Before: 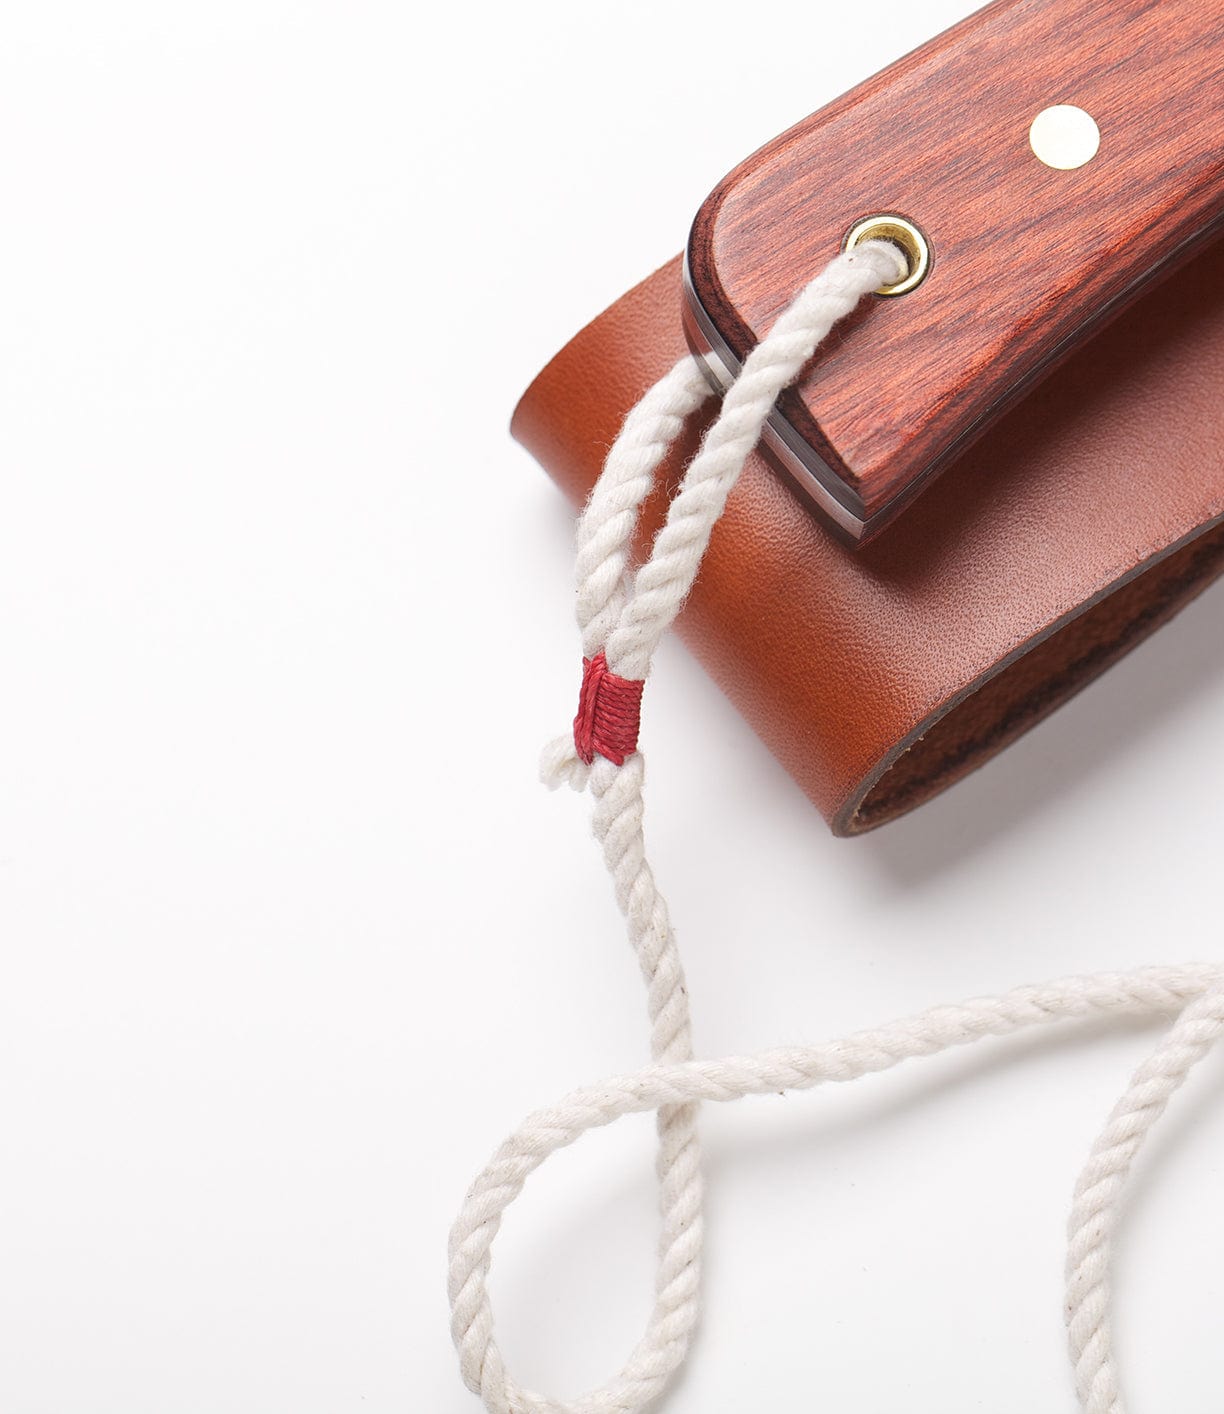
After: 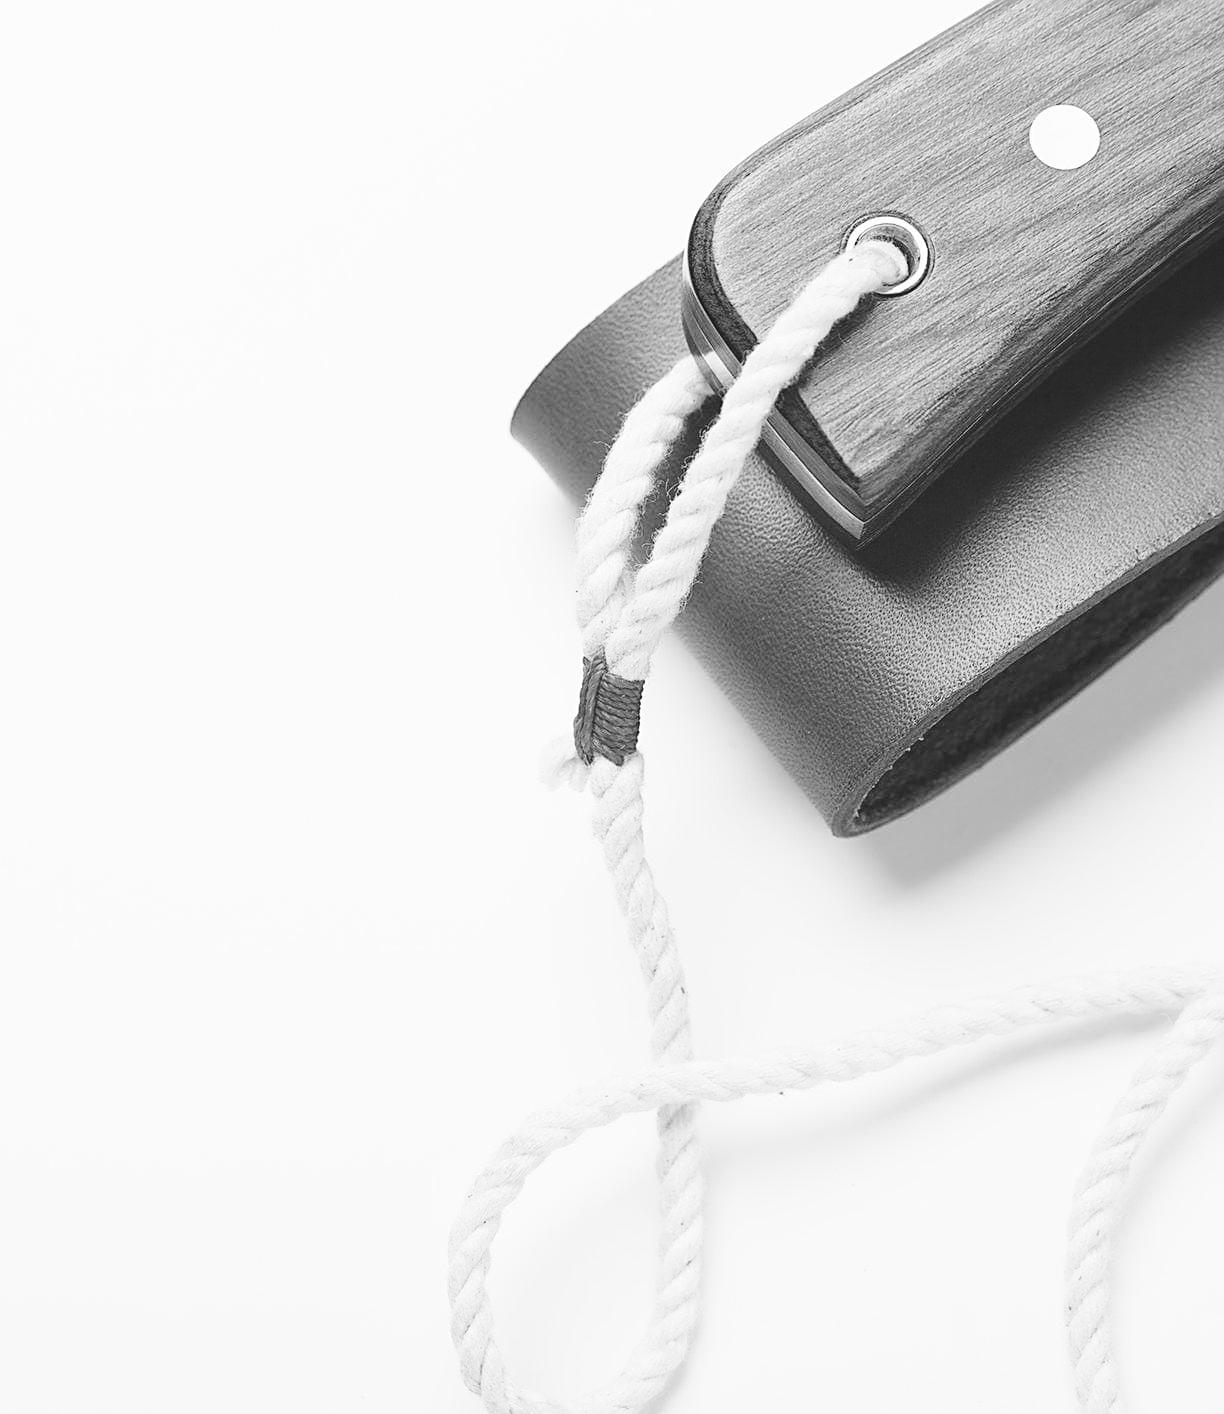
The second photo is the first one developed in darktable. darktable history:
sharpen: on, module defaults
base curve: curves: ch0 [(0, 0) (0.028, 0.03) (0.121, 0.232) (0.46, 0.748) (0.859, 0.968) (1, 1)], preserve colors none
exposure: black level correction -0.014, exposure -0.187 EV, compensate highlight preservation false
color calibration: output gray [0.23, 0.37, 0.4, 0], illuminant Planckian (black body), x 0.375, y 0.374, temperature 4111.52 K
